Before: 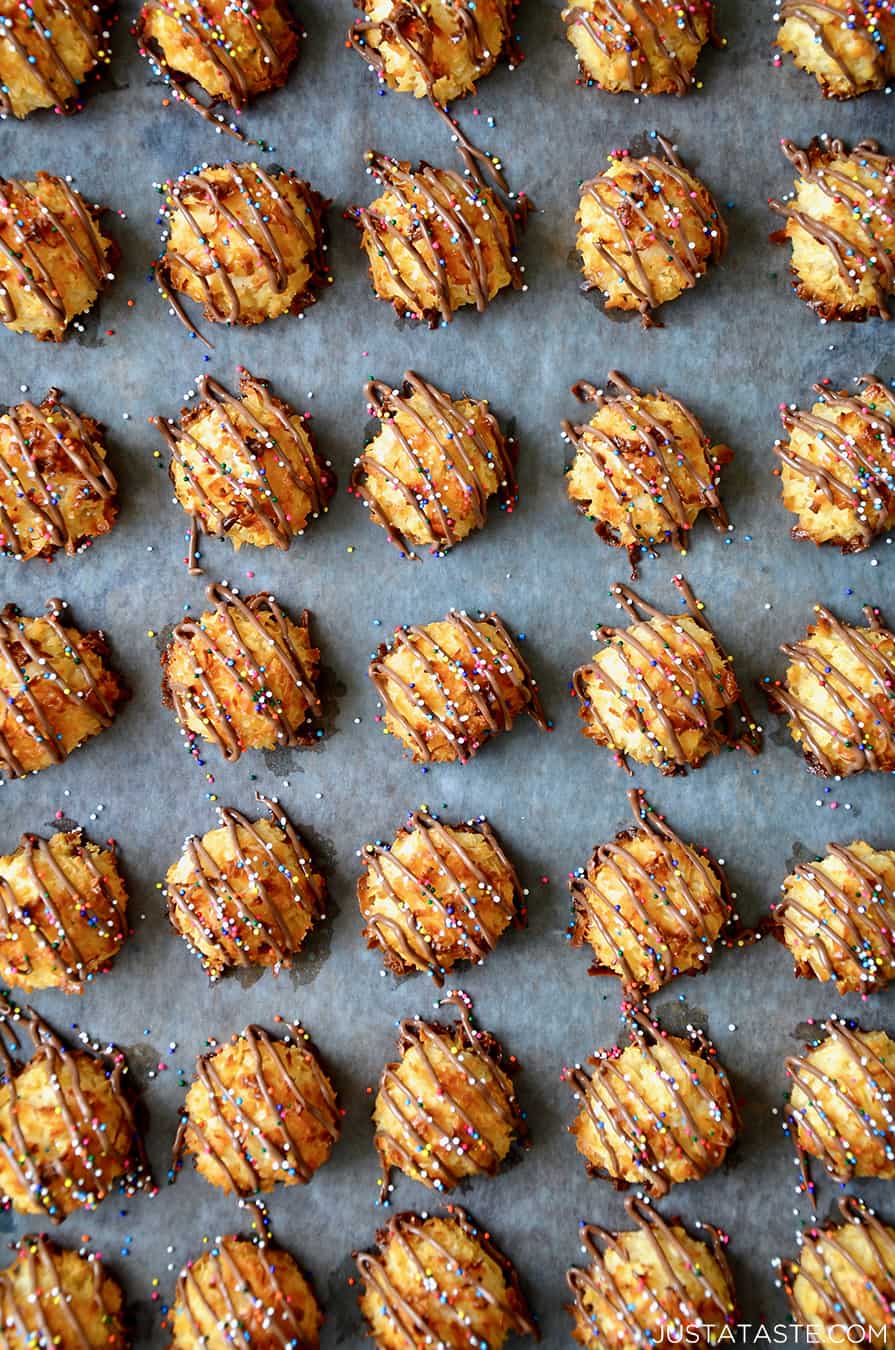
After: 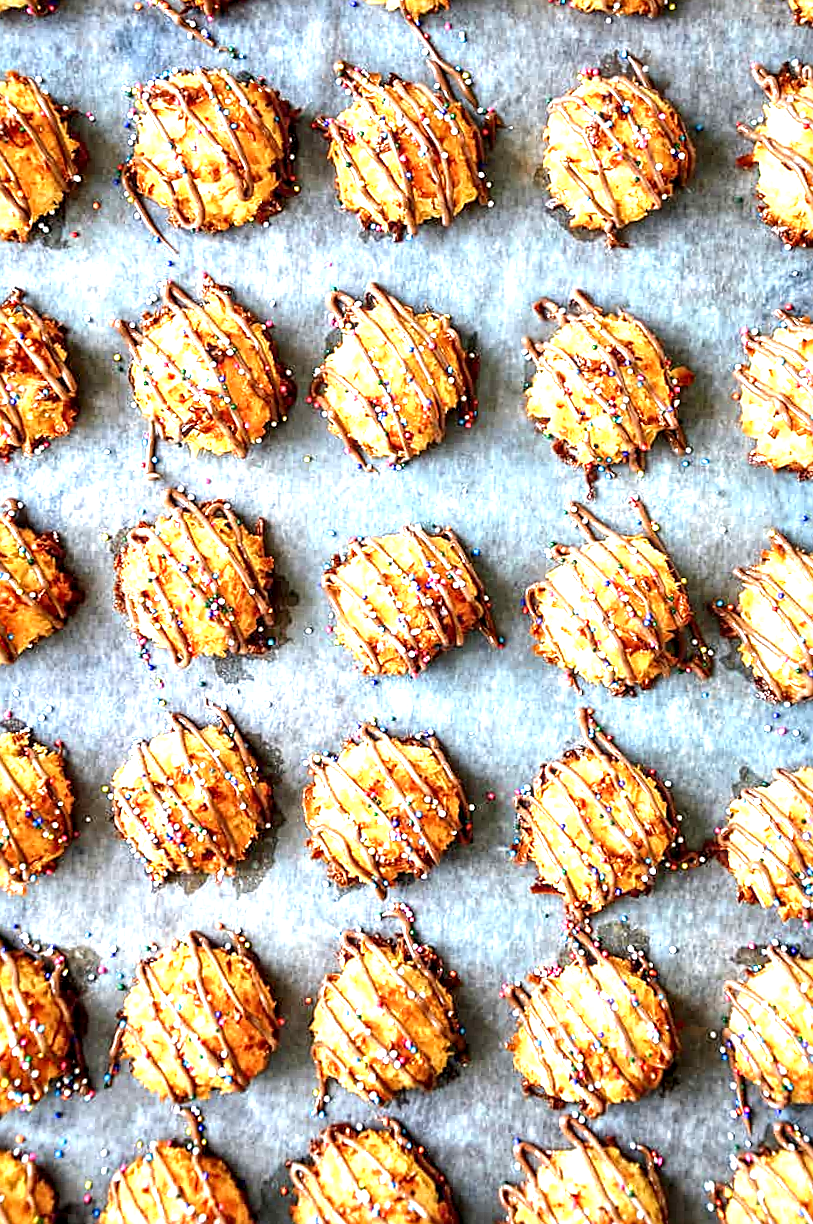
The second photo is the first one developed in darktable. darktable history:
exposure: black level correction 0, exposure 1.502 EV, compensate highlight preservation false
crop and rotate: angle -1.91°, left 3.107%, top 4.278%, right 1.471%, bottom 0.532%
local contrast: detail 150%
base curve: curves: ch0 [(0, 0) (0.297, 0.298) (1, 1)], preserve colors none
sharpen: on, module defaults
